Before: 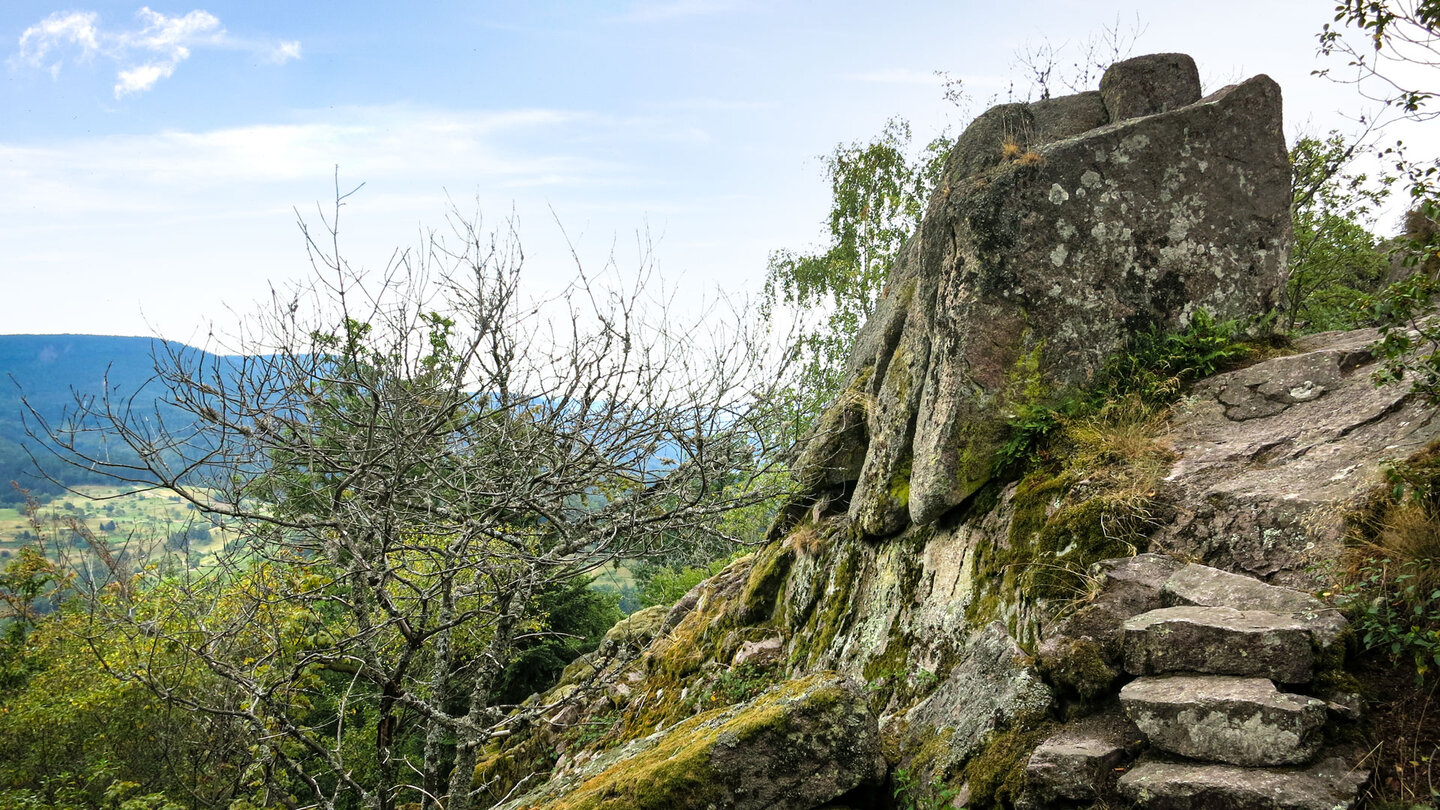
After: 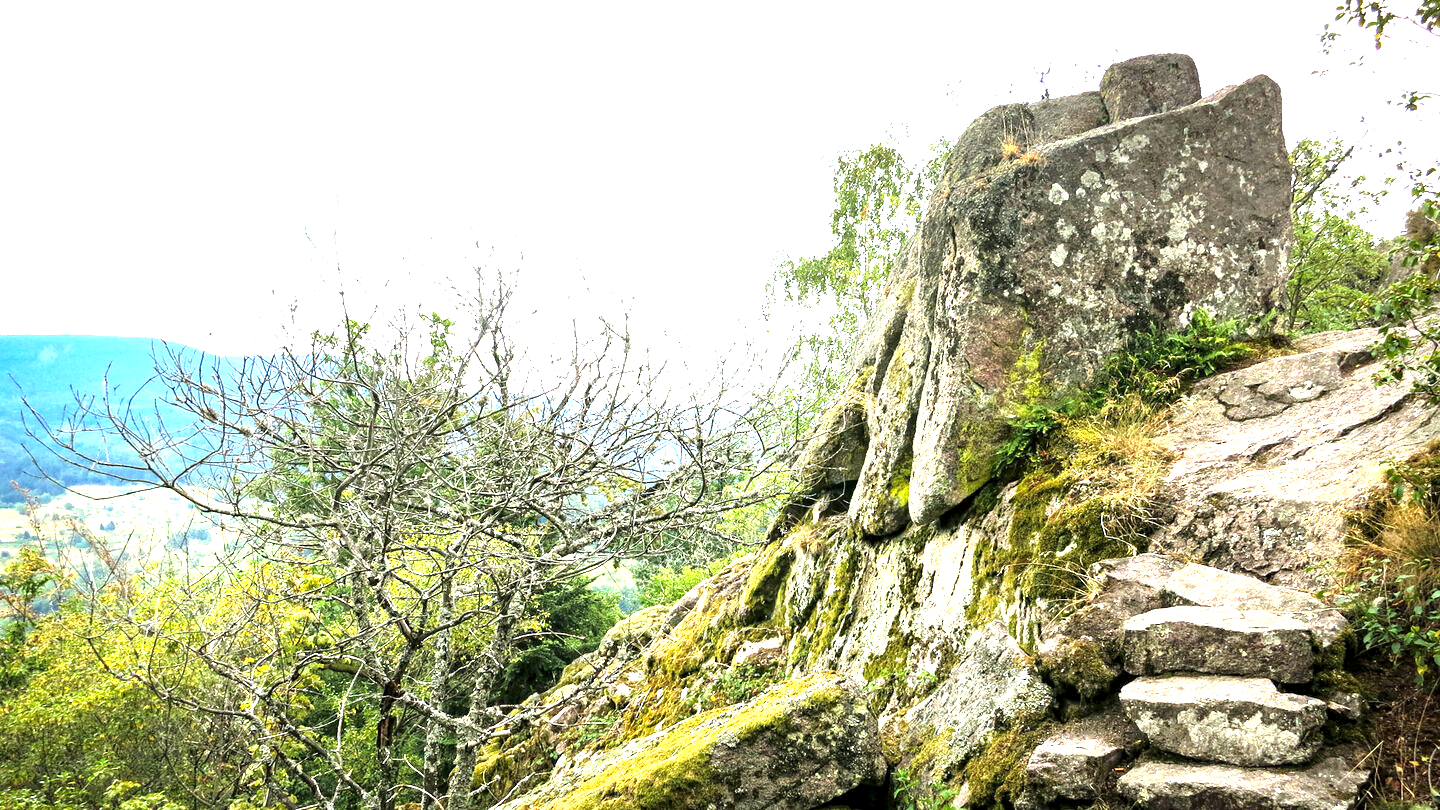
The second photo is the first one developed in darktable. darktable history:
exposure: black level correction 0.001, exposure 1.843 EV, compensate highlight preservation false
